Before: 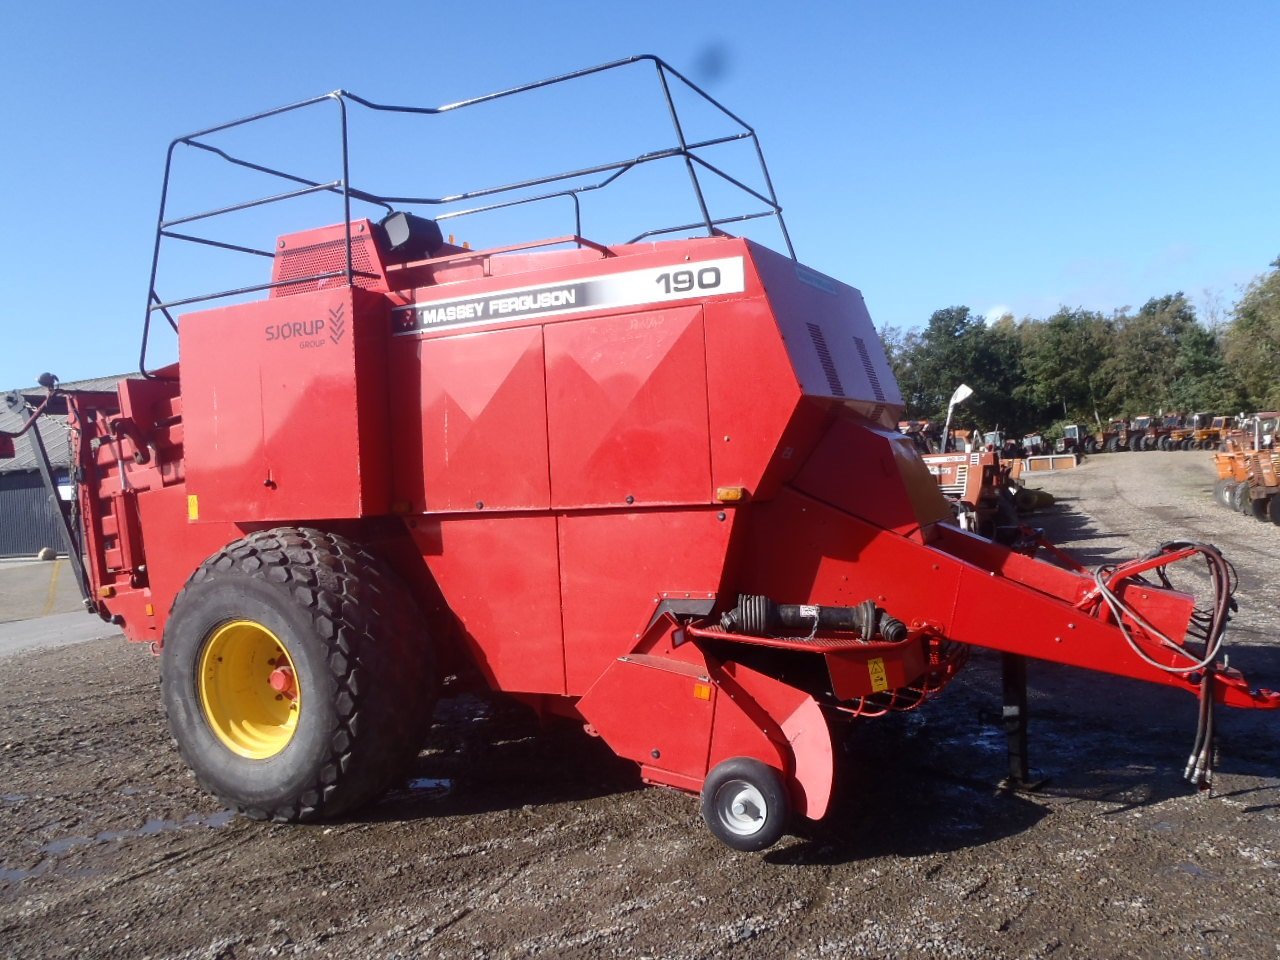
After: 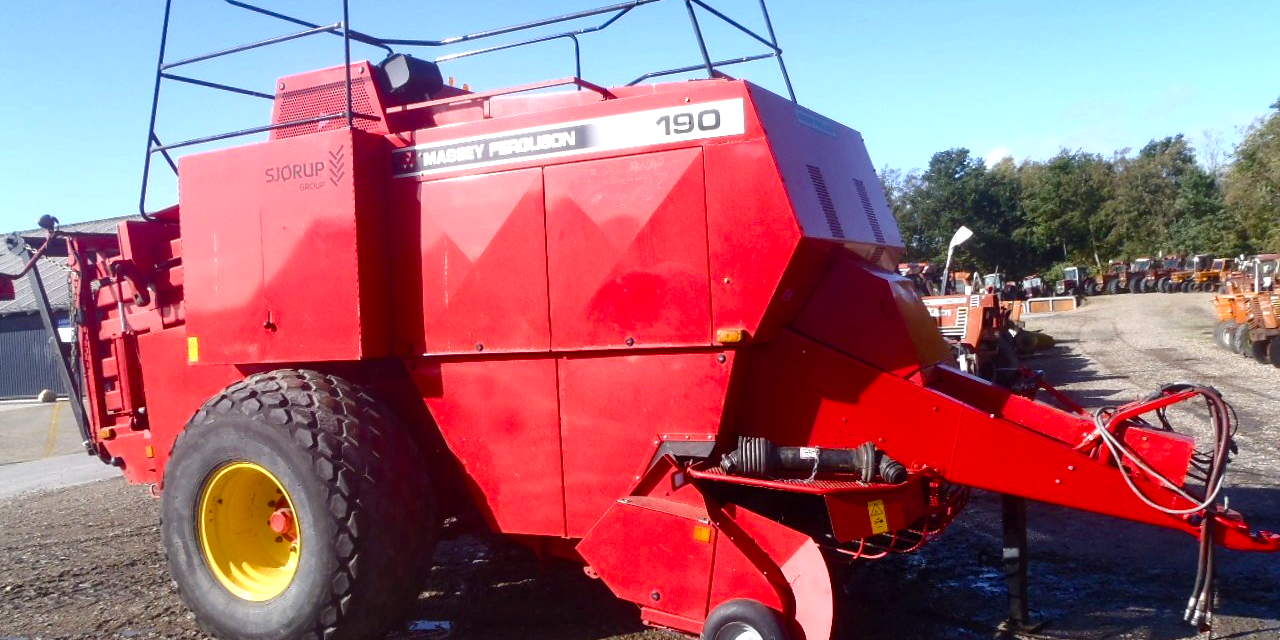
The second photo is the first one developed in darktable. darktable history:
color balance rgb: linear chroma grading › shadows -6.456%, linear chroma grading › highlights -6.175%, linear chroma grading › global chroma -10.333%, linear chroma grading › mid-tones -8.139%, perceptual saturation grading › global saturation 34.697%, perceptual saturation grading › highlights -24.886%, perceptual saturation grading › shadows 49.834%, perceptual brilliance grading › global brilliance 12.634%, global vibrance 14.193%
shadows and highlights: radius 128.3, shadows 30.44, highlights -31.06, low approximation 0.01, soften with gaussian
crop: top 16.518%, bottom 16.766%
